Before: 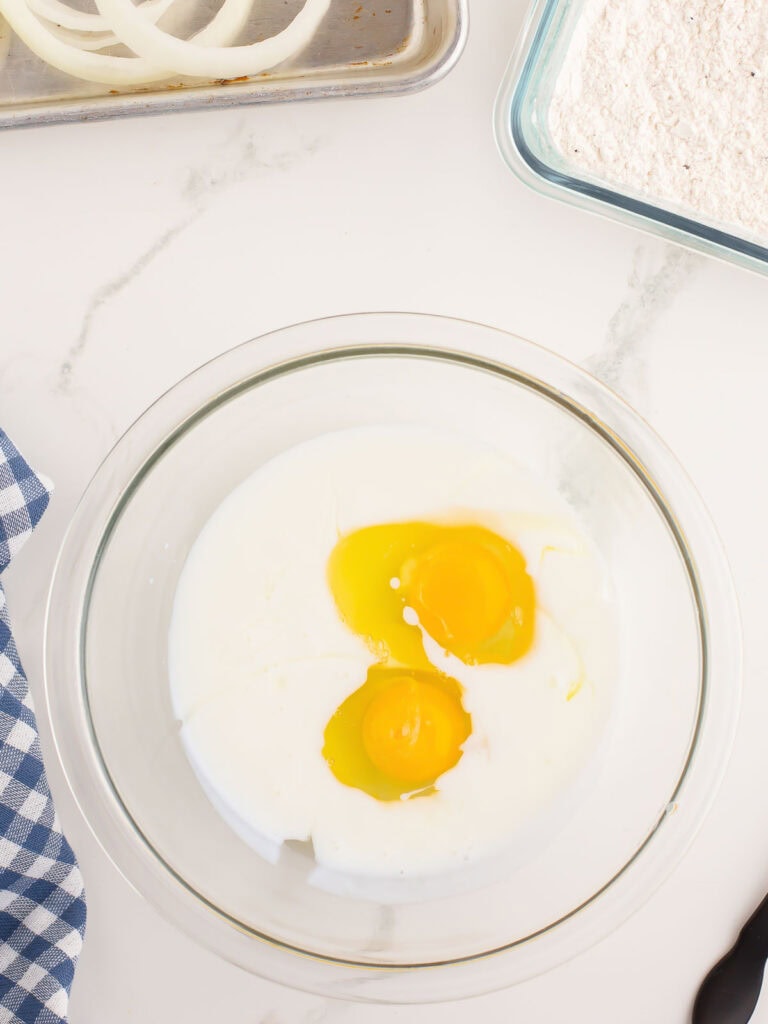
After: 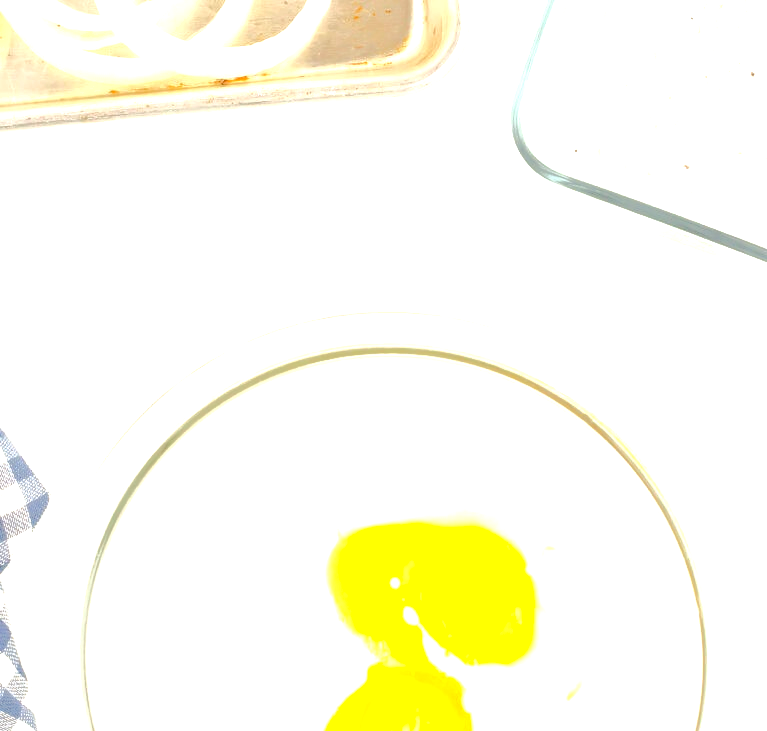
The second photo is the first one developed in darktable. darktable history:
color correction: highlights a* -1.43, highlights b* 10.12, shadows a* 0.395, shadows b* 19.35
exposure: black level correction 0, exposure 1.1 EV, compensate exposure bias true, compensate highlight preservation false
crop: bottom 28.576%
base curve: curves: ch0 [(0.065, 0.026) (0.236, 0.358) (0.53, 0.546) (0.777, 0.841) (0.924, 0.992)], preserve colors average RGB
